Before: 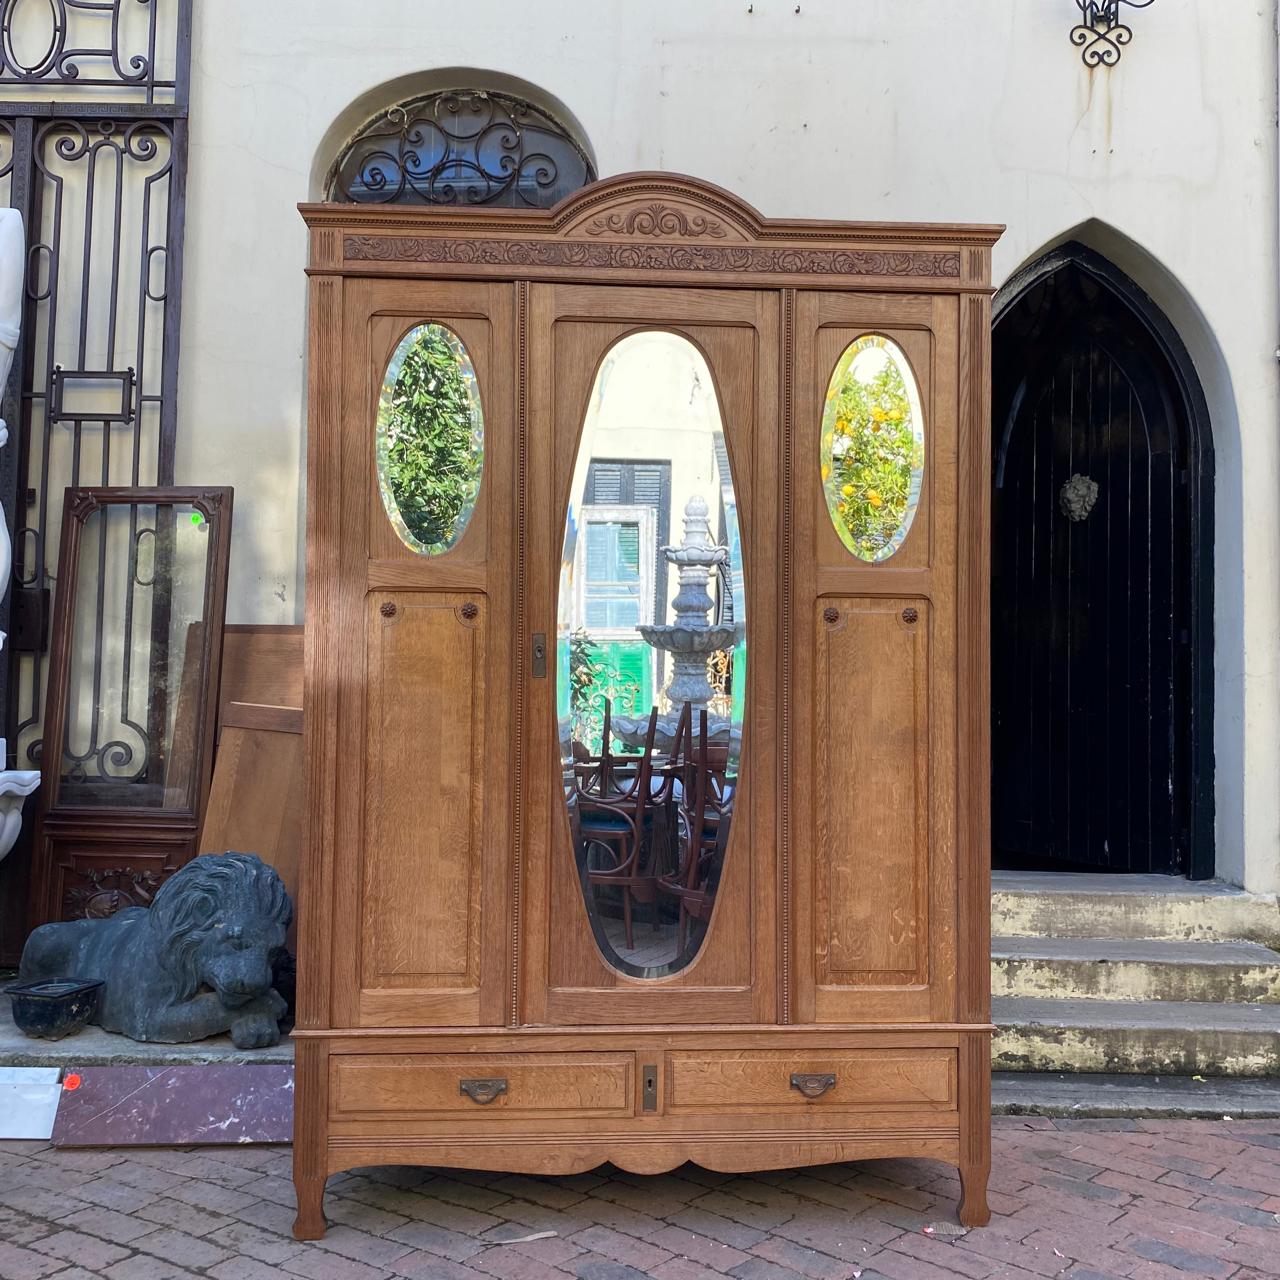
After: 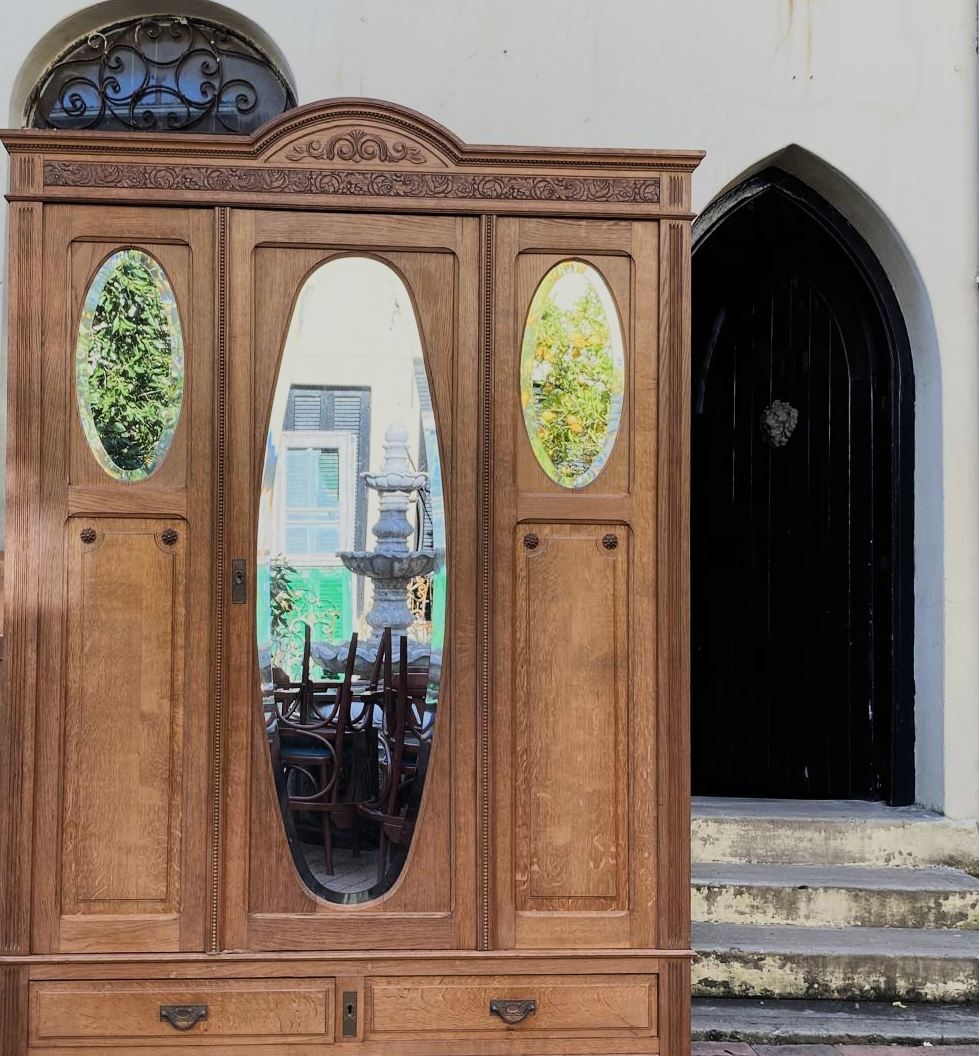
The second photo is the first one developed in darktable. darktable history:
crop: left 23.486%, top 5.832%, bottom 11.635%
filmic rgb: black relative exposure -7.49 EV, white relative exposure 4.99 EV, hardness 3.31, contrast 1.3, color science v5 (2021), iterations of high-quality reconstruction 0, contrast in shadows safe, contrast in highlights safe
